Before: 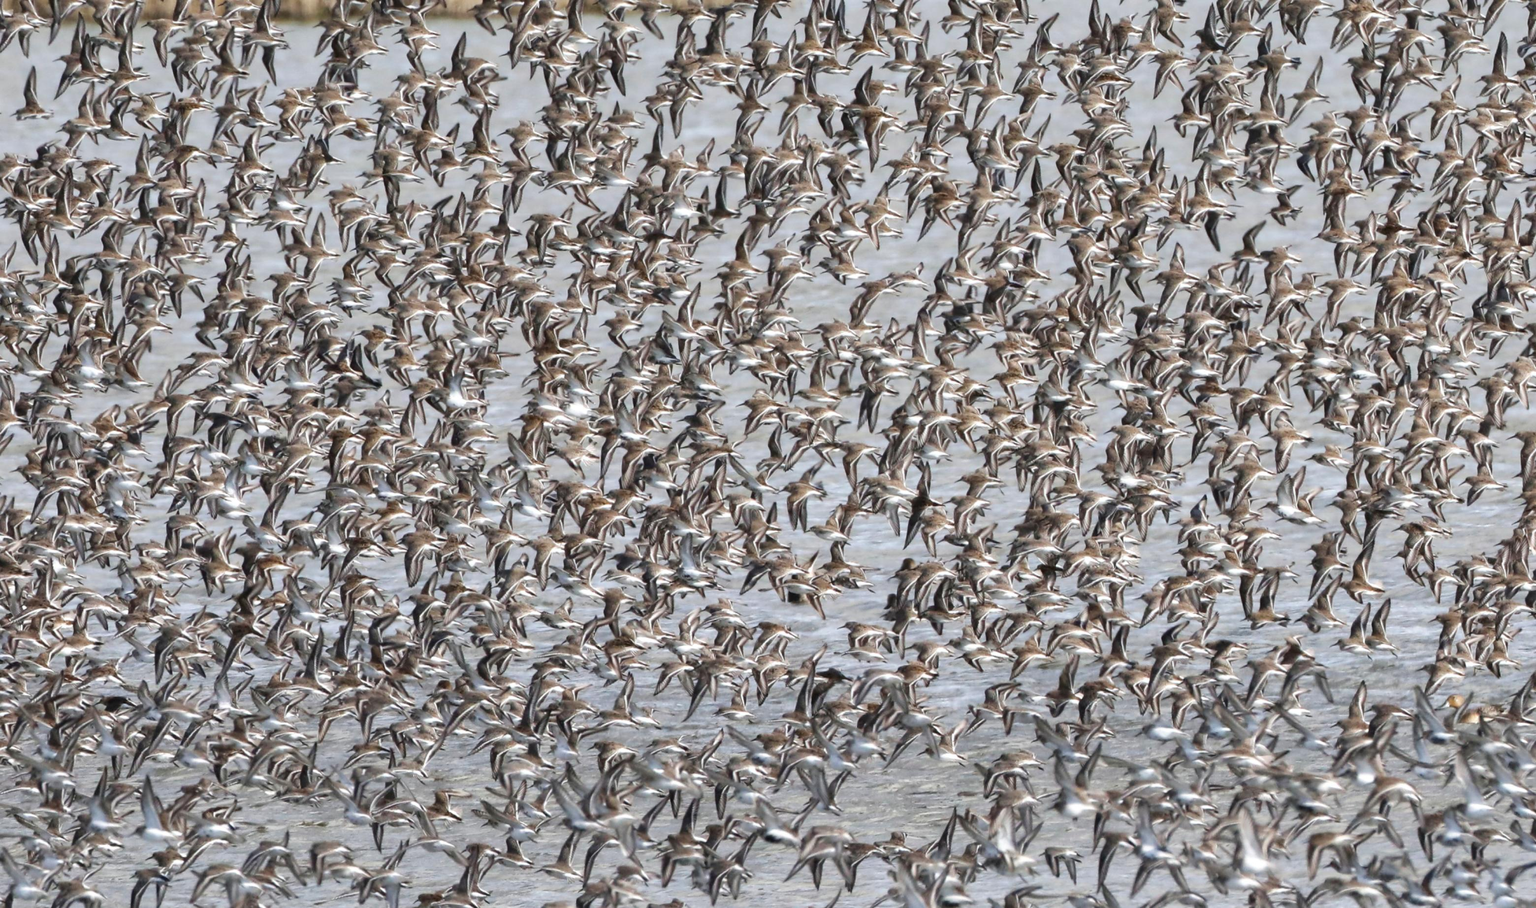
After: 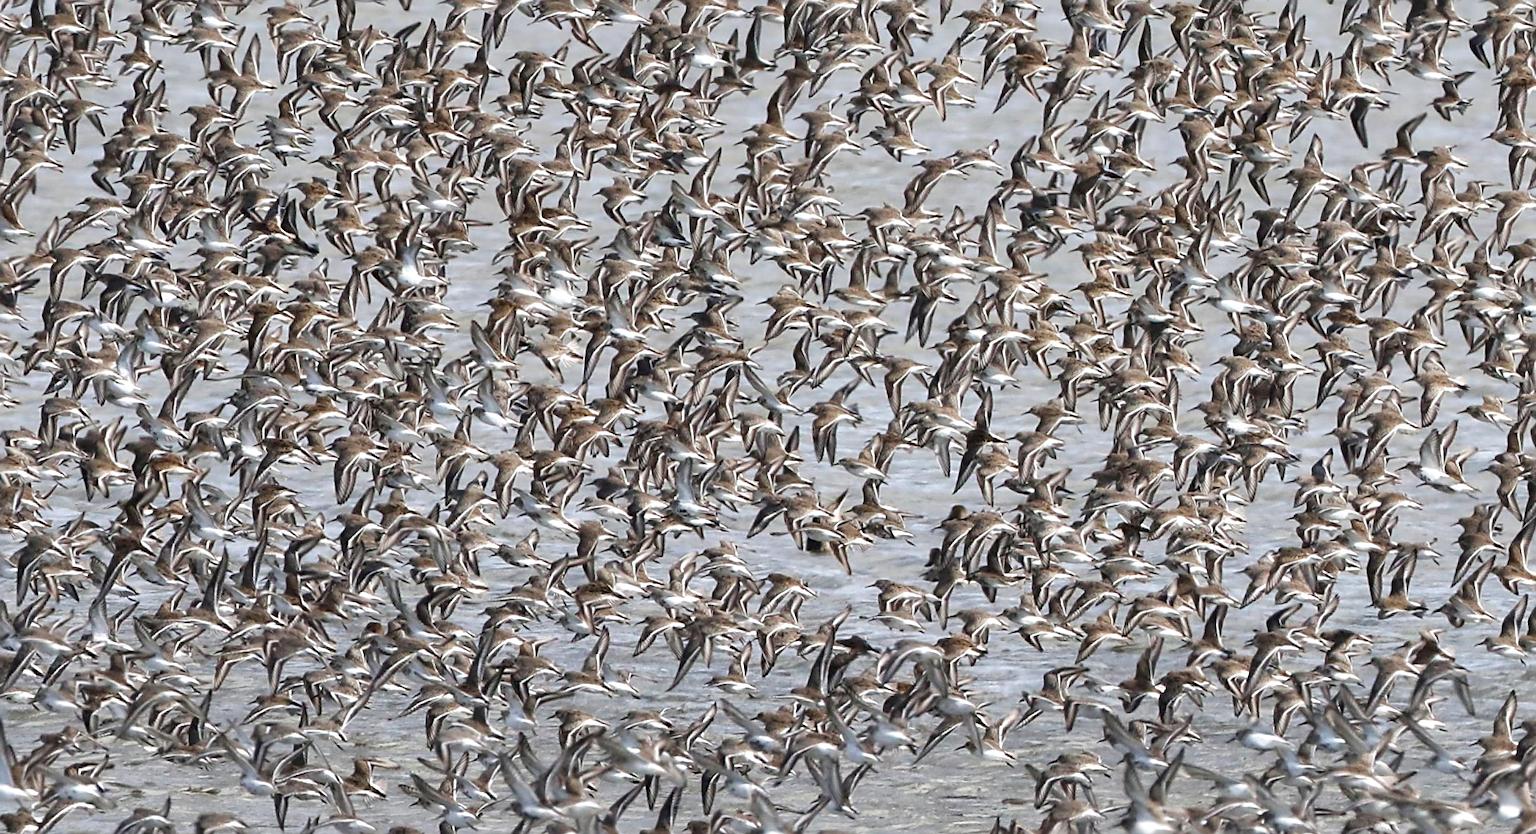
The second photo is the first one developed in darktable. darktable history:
sharpen: radius 2.535, amount 0.629
crop and rotate: angle -3.4°, left 9.829%, top 20.511%, right 12.205%, bottom 12.028%
